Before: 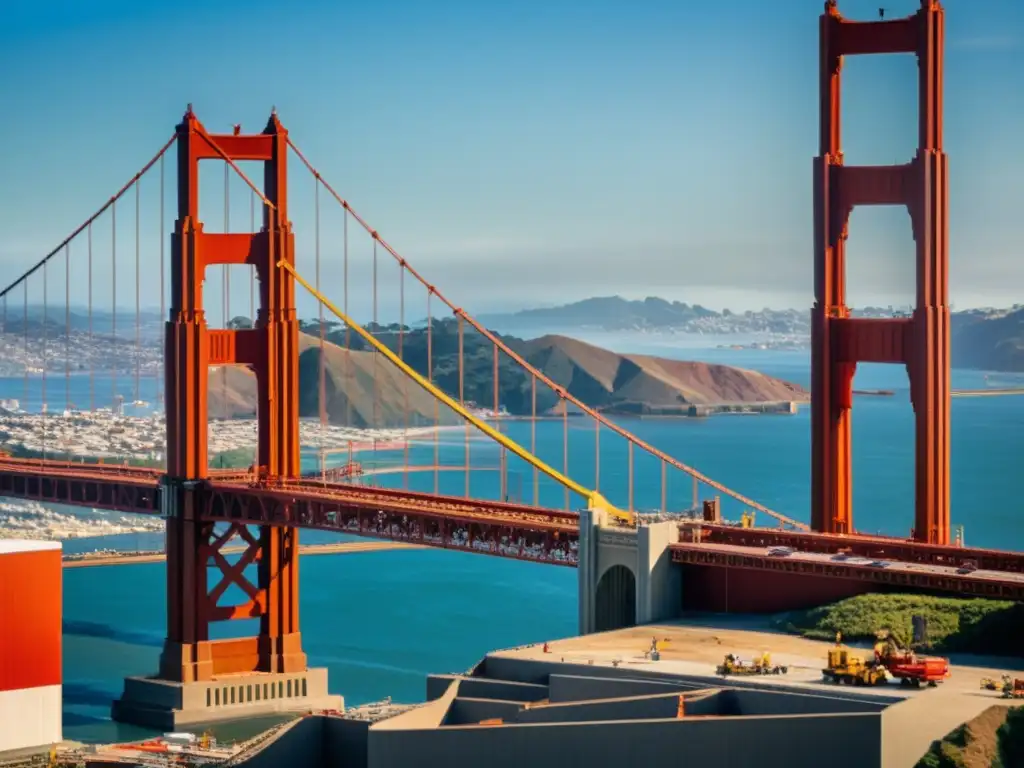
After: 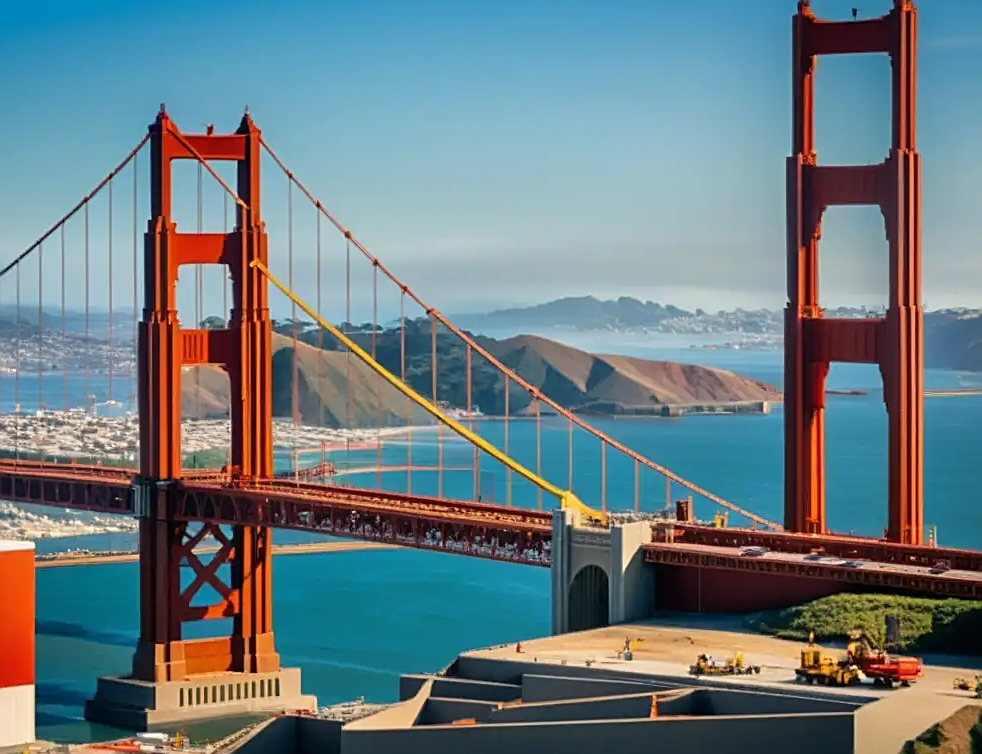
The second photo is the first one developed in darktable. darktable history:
sharpen: on, module defaults
crop and rotate: left 2.709%, right 1.345%, bottom 1.794%
